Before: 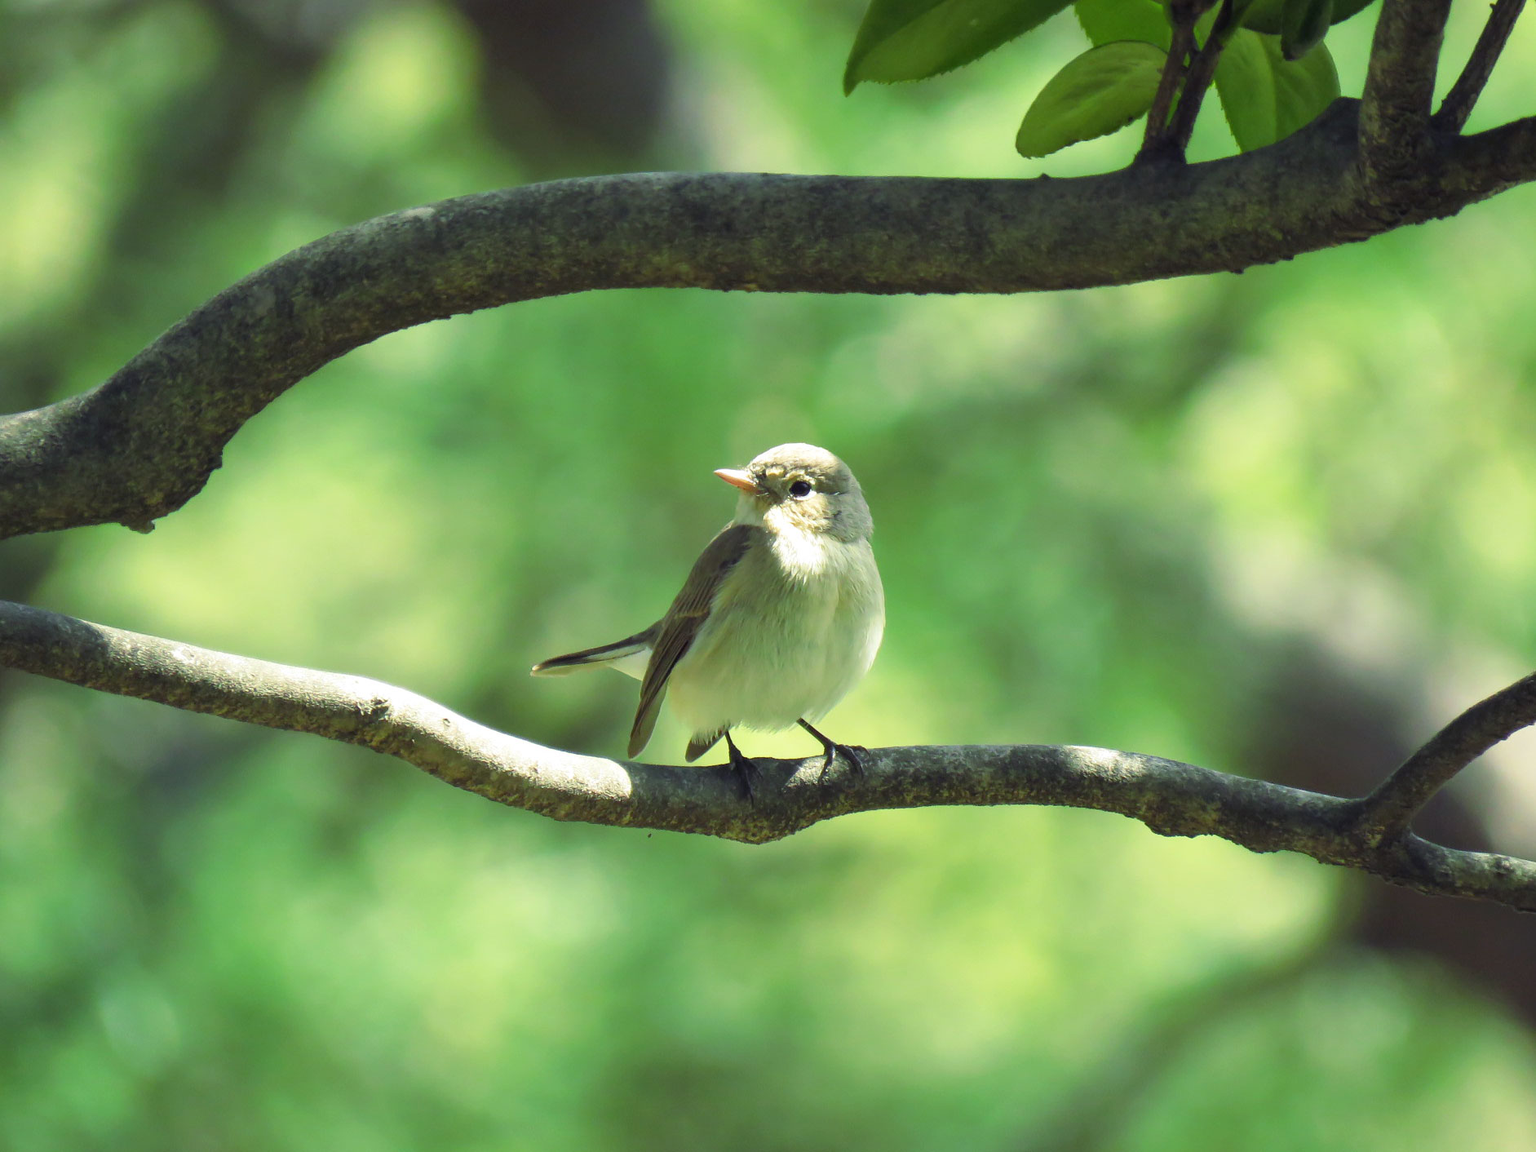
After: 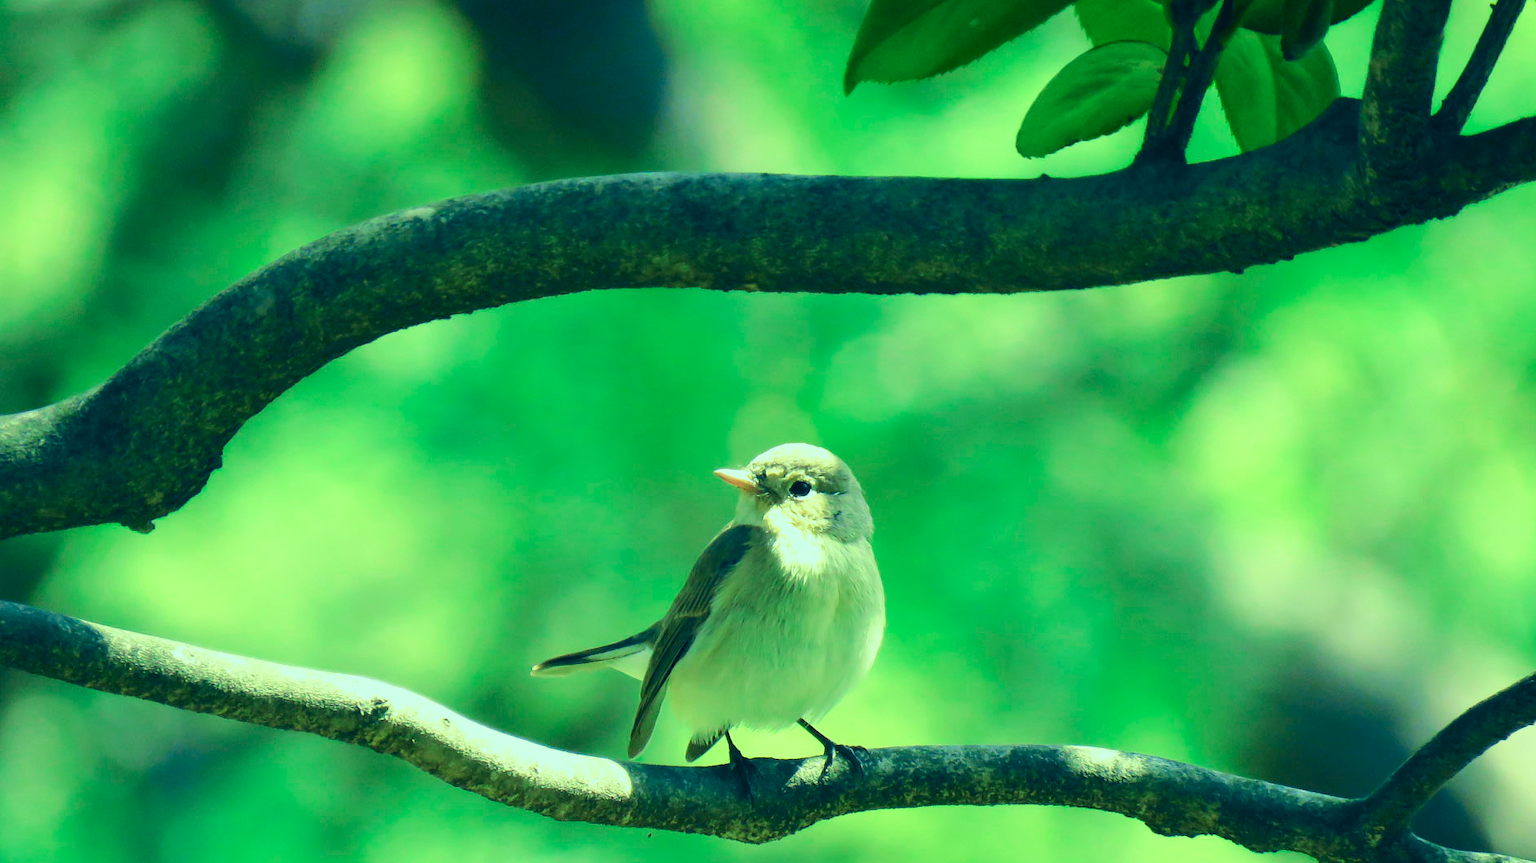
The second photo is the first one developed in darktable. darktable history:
tone curve: curves: ch0 [(0, 0) (0.035, 0.017) (0.131, 0.108) (0.279, 0.279) (0.476, 0.554) (0.617, 0.693) (0.704, 0.77) (0.801, 0.854) (0.895, 0.927) (1, 0.976)]; ch1 [(0, 0) (0.318, 0.278) (0.444, 0.427) (0.493, 0.488) (0.504, 0.497) (0.537, 0.538) (0.594, 0.616) (0.746, 0.764) (1, 1)]; ch2 [(0, 0) (0.316, 0.292) (0.381, 0.37) (0.423, 0.448) (0.476, 0.482) (0.502, 0.495) (0.529, 0.547) (0.583, 0.608) (0.639, 0.657) (0.7, 0.7) (0.861, 0.808) (1, 0.951)], color space Lab, independent channels, preserve colors none
color correction: highlights a* -20.08, highlights b* 9.8, shadows a* -20.4, shadows b* -10.76
crop: bottom 24.988%
